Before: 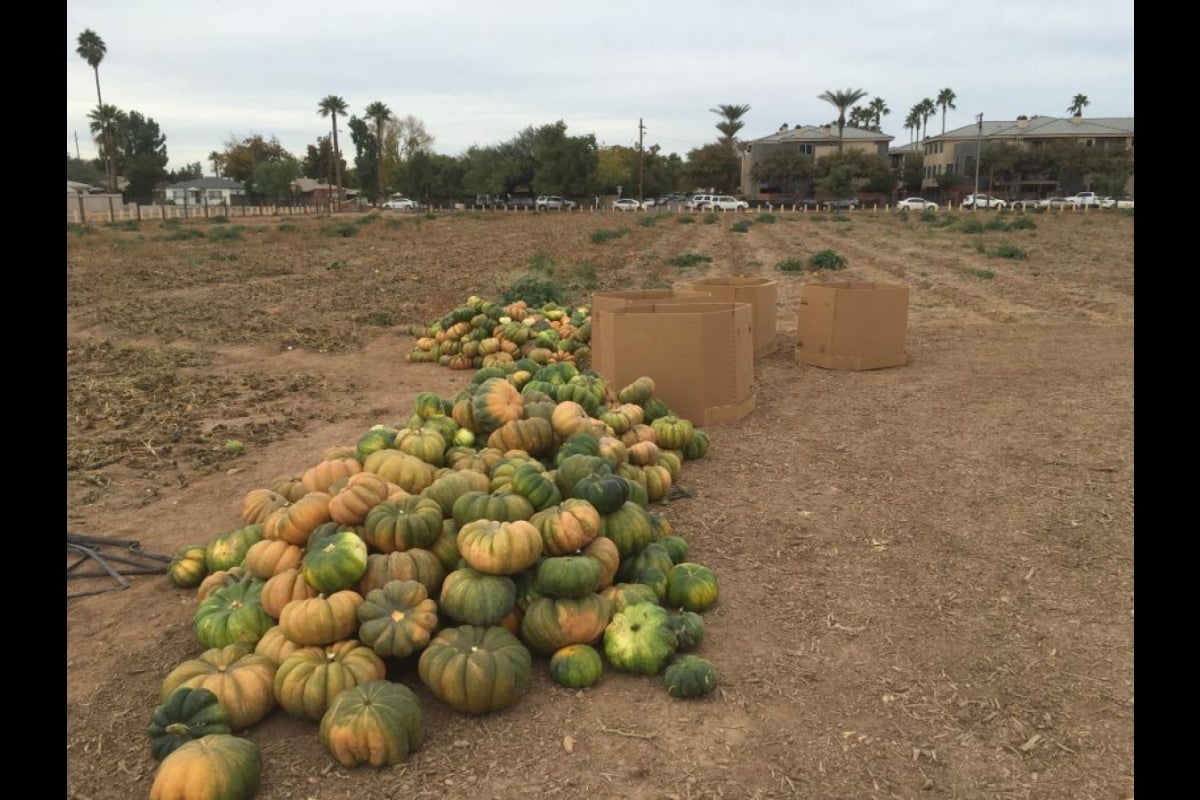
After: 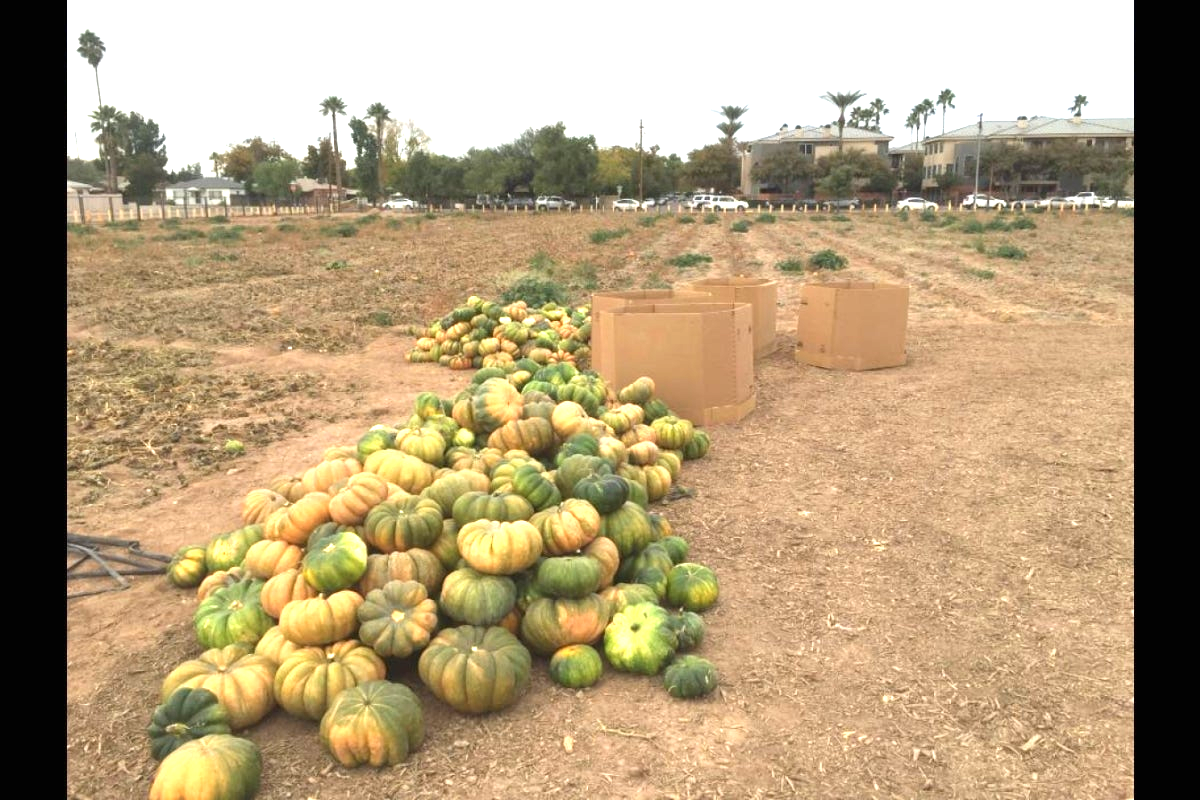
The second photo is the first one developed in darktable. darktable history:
exposure: black level correction 0, exposure 1.389 EV, compensate exposure bias true, compensate highlight preservation false
